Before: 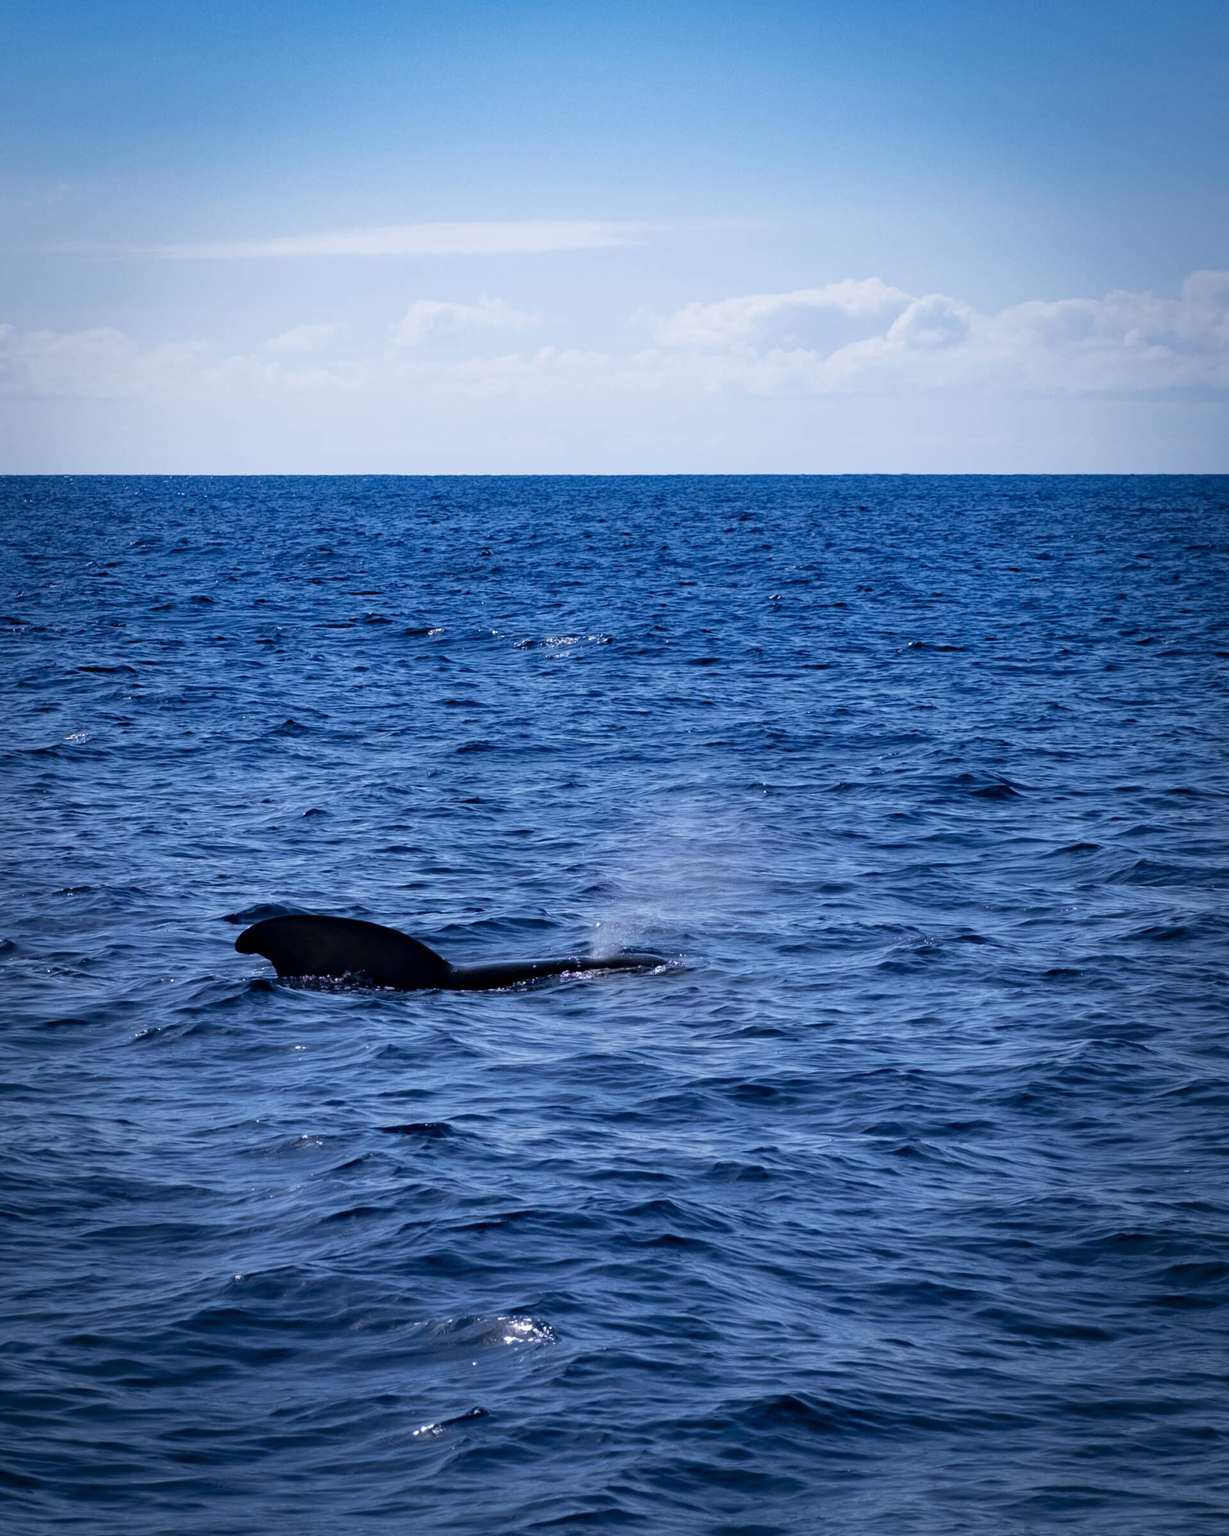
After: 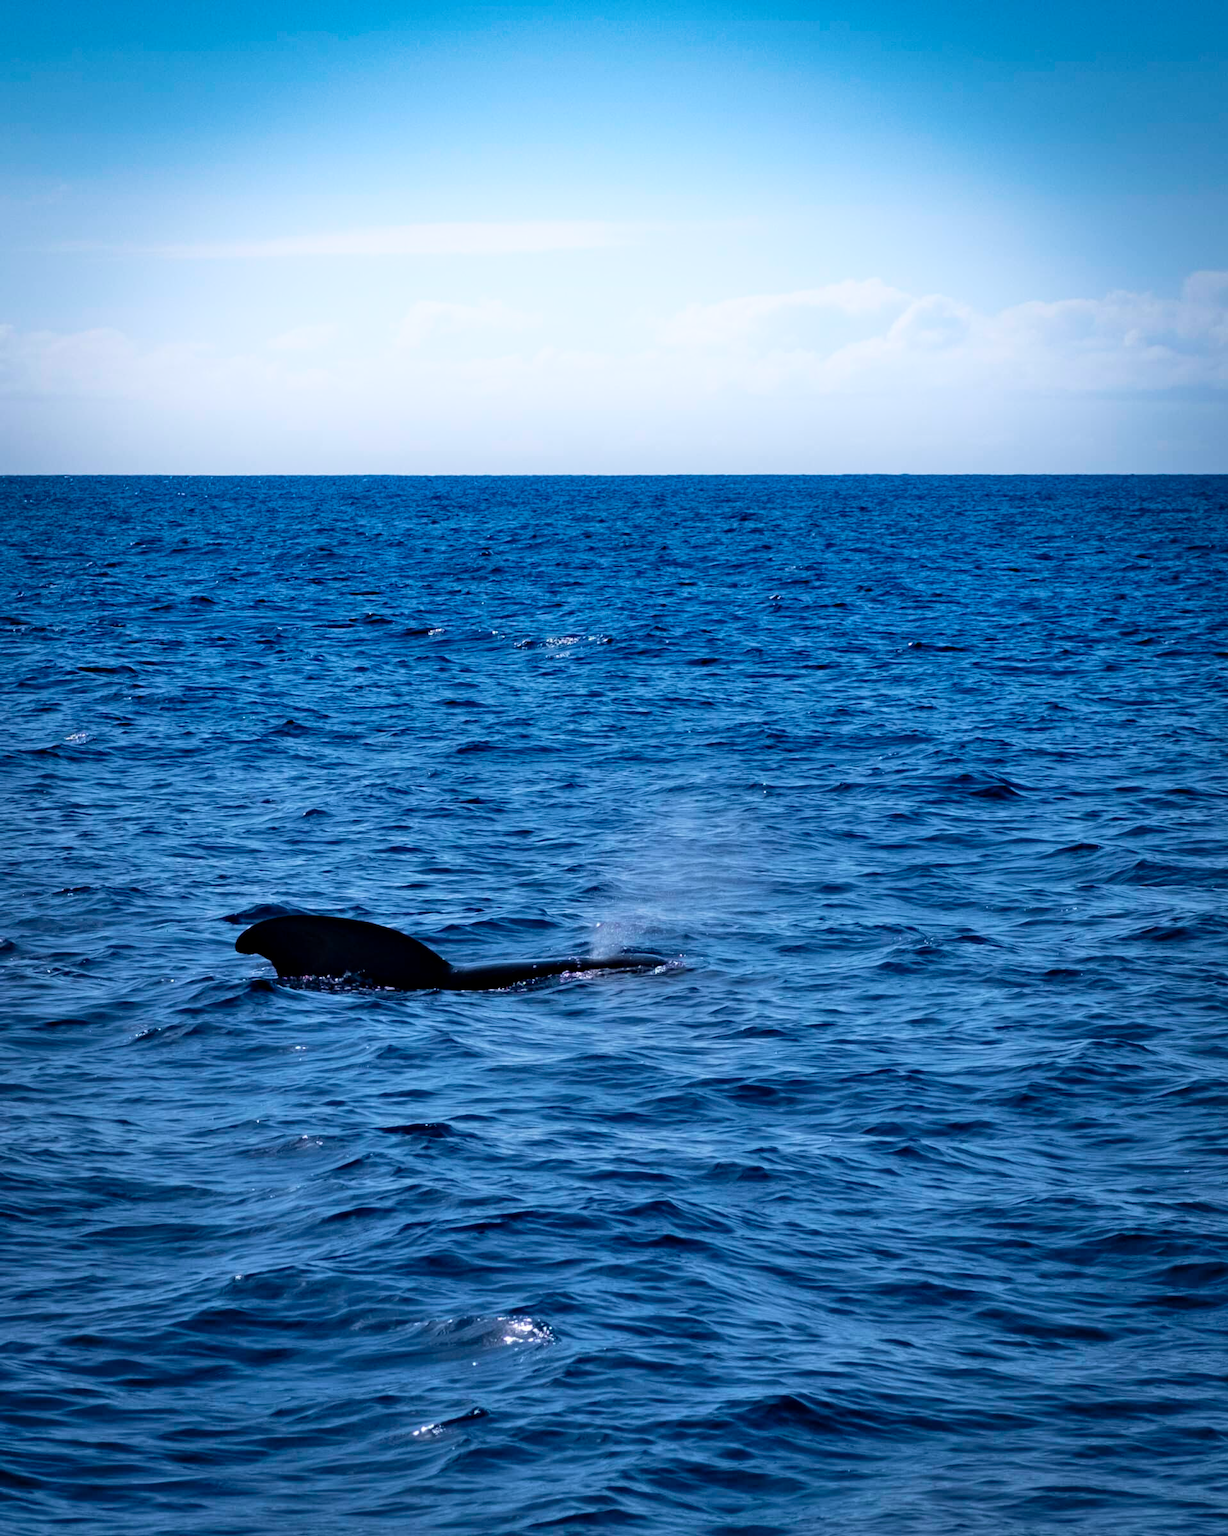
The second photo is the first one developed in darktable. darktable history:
velvia: on, module defaults
shadows and highlights: highlights 70.7, soften with gaussian
